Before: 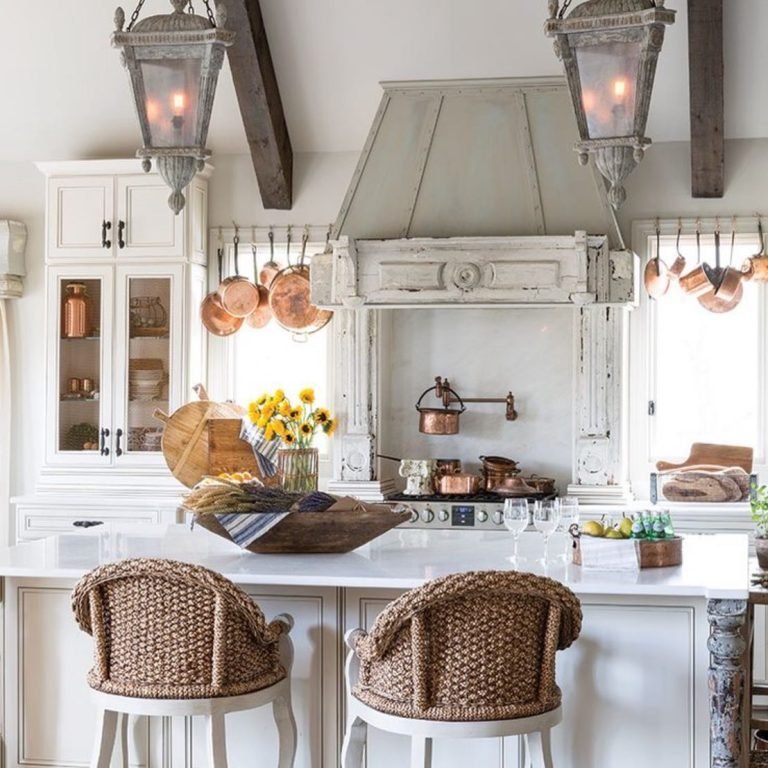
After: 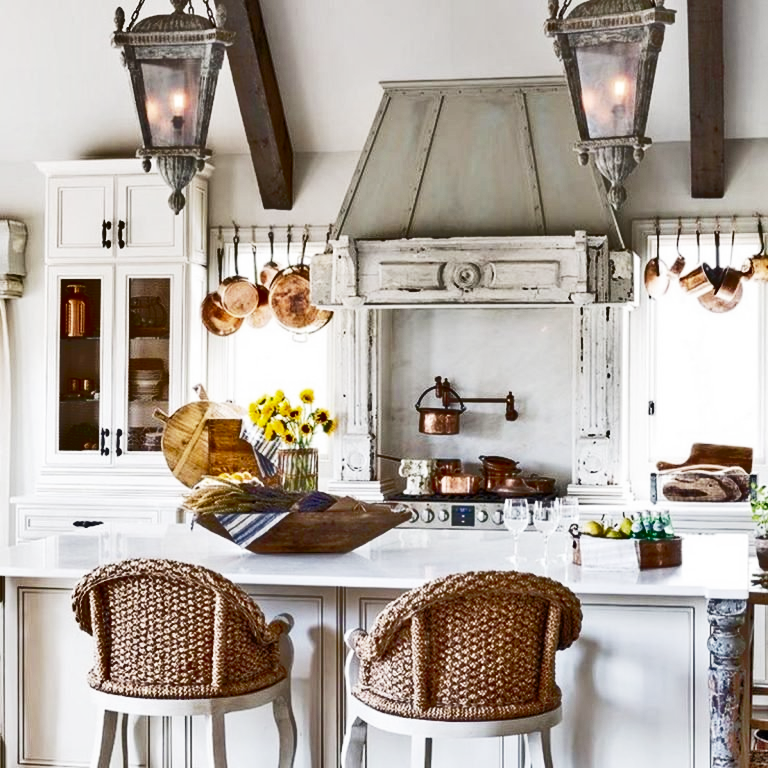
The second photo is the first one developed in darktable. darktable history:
base curve: curves: ch0 [(0, 0) (0.028, 0.03) (0.121, 0.232) (0.46, 0.748) (0.859, 0.968) (1, 1)], preserve colors none
shadows and highlights: radius 107.49, shadows 40.39, highlights -71.67, low approximation 0.01, soften with gaussian
tone equalizer: -7 EV 0.151 EV, -6 EV 0.614 EV, -5 EV 1.13 EV, -4 EV 1.36 EV, -3 EV 1.13 EV, -2 EV 0.6 EV, -1 EV 0.162 EV
